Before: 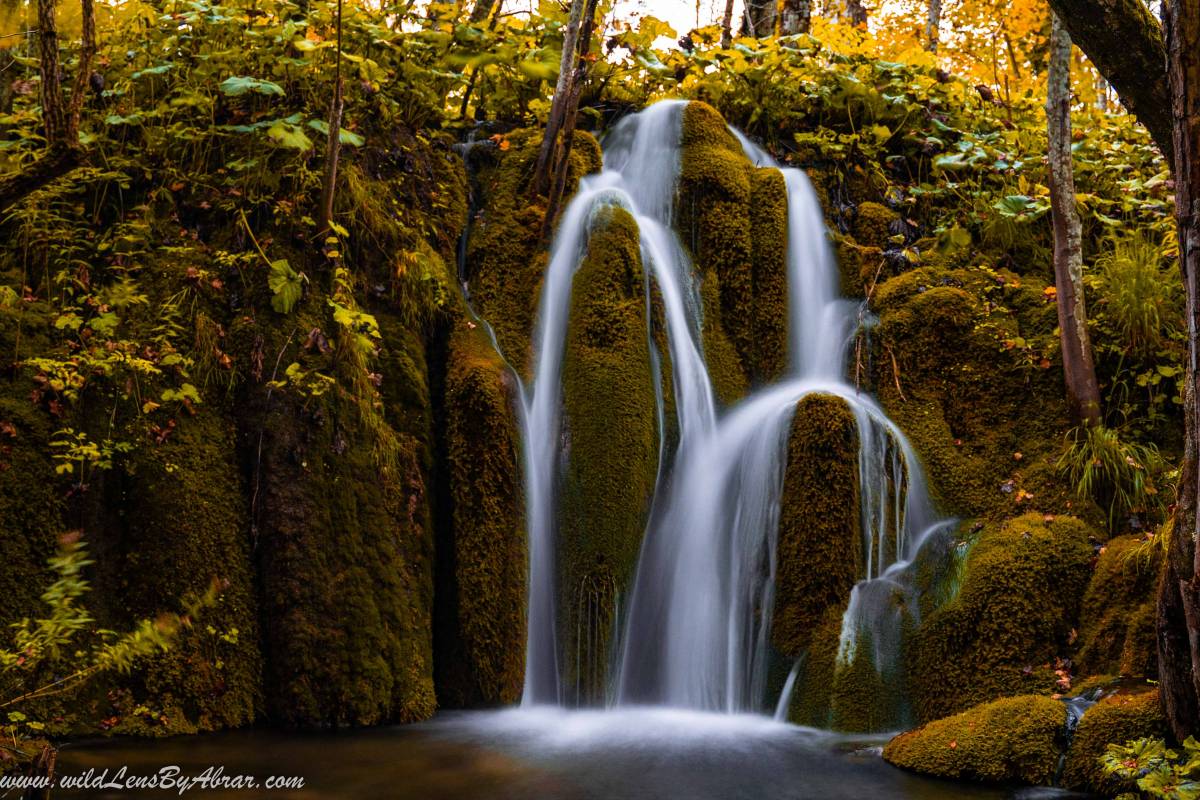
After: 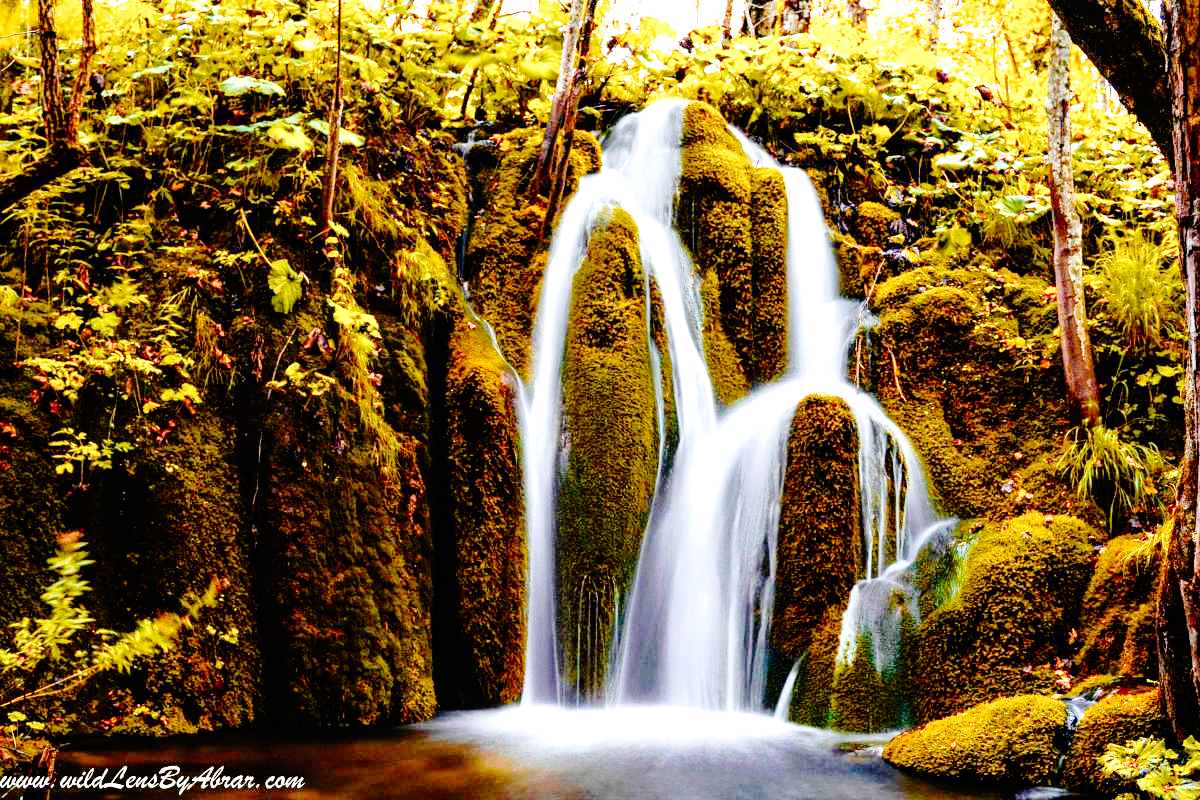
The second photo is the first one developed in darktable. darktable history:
base curve: curves: ch0 [(0, 0) (0.036, 0.01) (0.123, 0.254) (0.258, 0.504) (0.507, 0.748) (1, 1)], preserve colors none
exposure: black level correction 0, exposure 1.515 EV, compensate highlight preservation false
